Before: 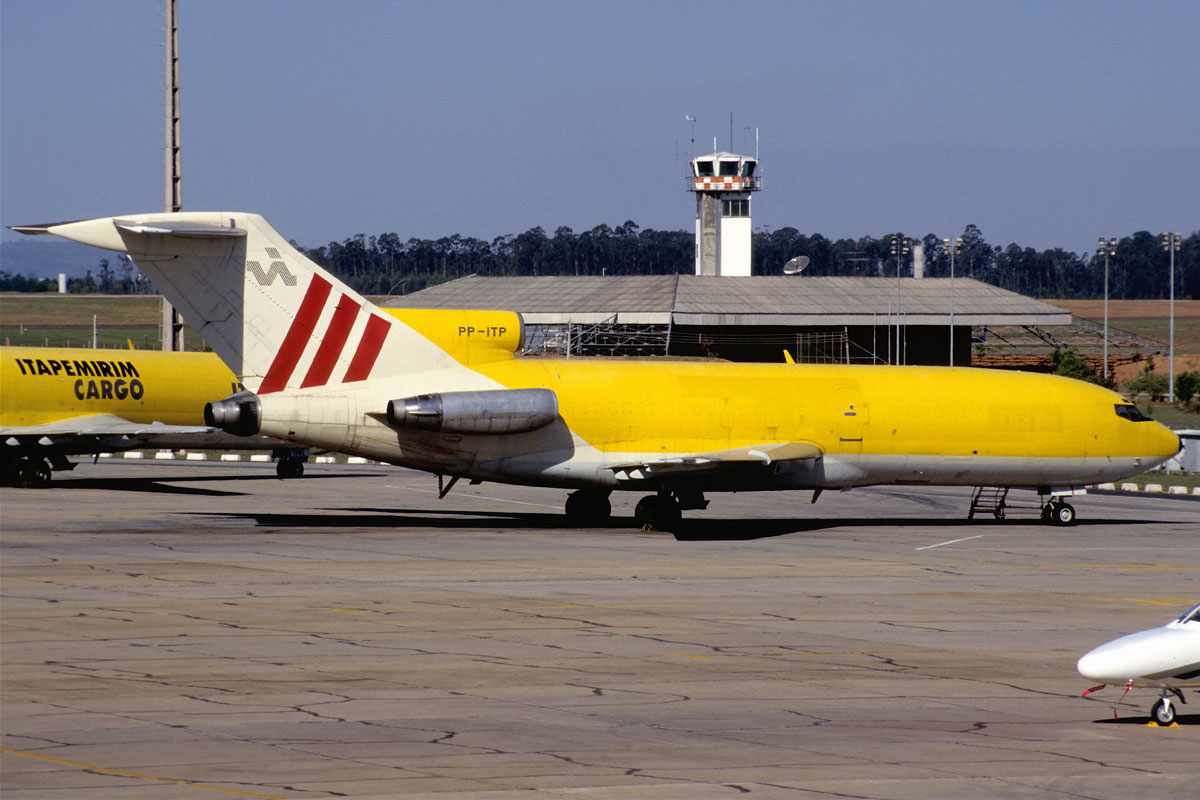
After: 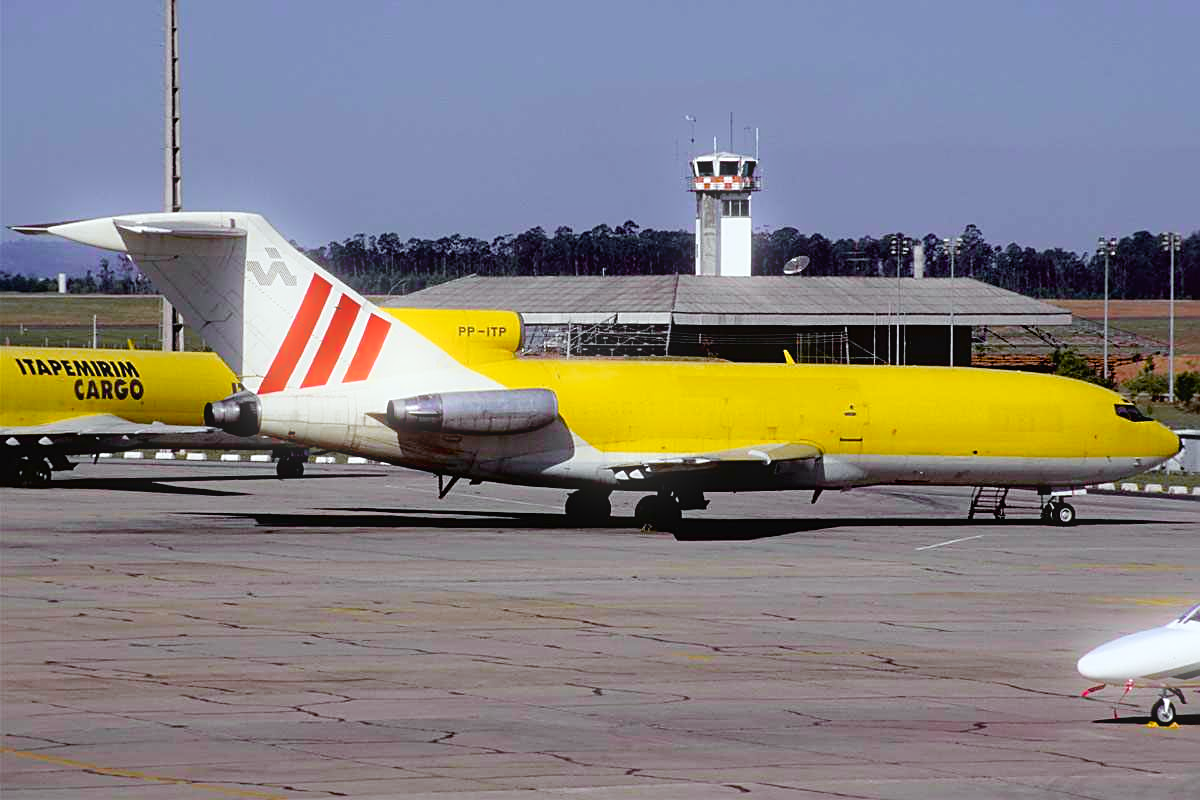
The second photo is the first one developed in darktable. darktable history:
tone equalizer: on, module defaults
sharpen: on, module defaults
color balance rgb: perceptual saturation grading › global saturation 20%, perceptual saturation grading › highlights -25%, perceptual saturation grading › shadows 50%
bloom: size 5%, threshold 95%, strength 15%
tone curve: curves: ch0 [(0, 0.013) (0.036, 0.035) (0.274, 0.288) (0.504, 0.536) (0.844, 0.84) (1, 0.97)]; ch1 [(0, 0) (0.389, 0.403) (0.462, 0.48) (0.499, 0.5) (0.522, 0.534) (0.567, 0.588) (0.626, 0.645) (0.749, 0.781) (1, 1)]; ch2 [(0, 0) (0.457, 0.486) (0.5, 0.501) (0.533, 0.539) (0.599, 0.6) (0.704, 0.732) (1, 1)], color space Lab, independent channels, preserve colors none
white balance: red 0.924, blue 1.095
